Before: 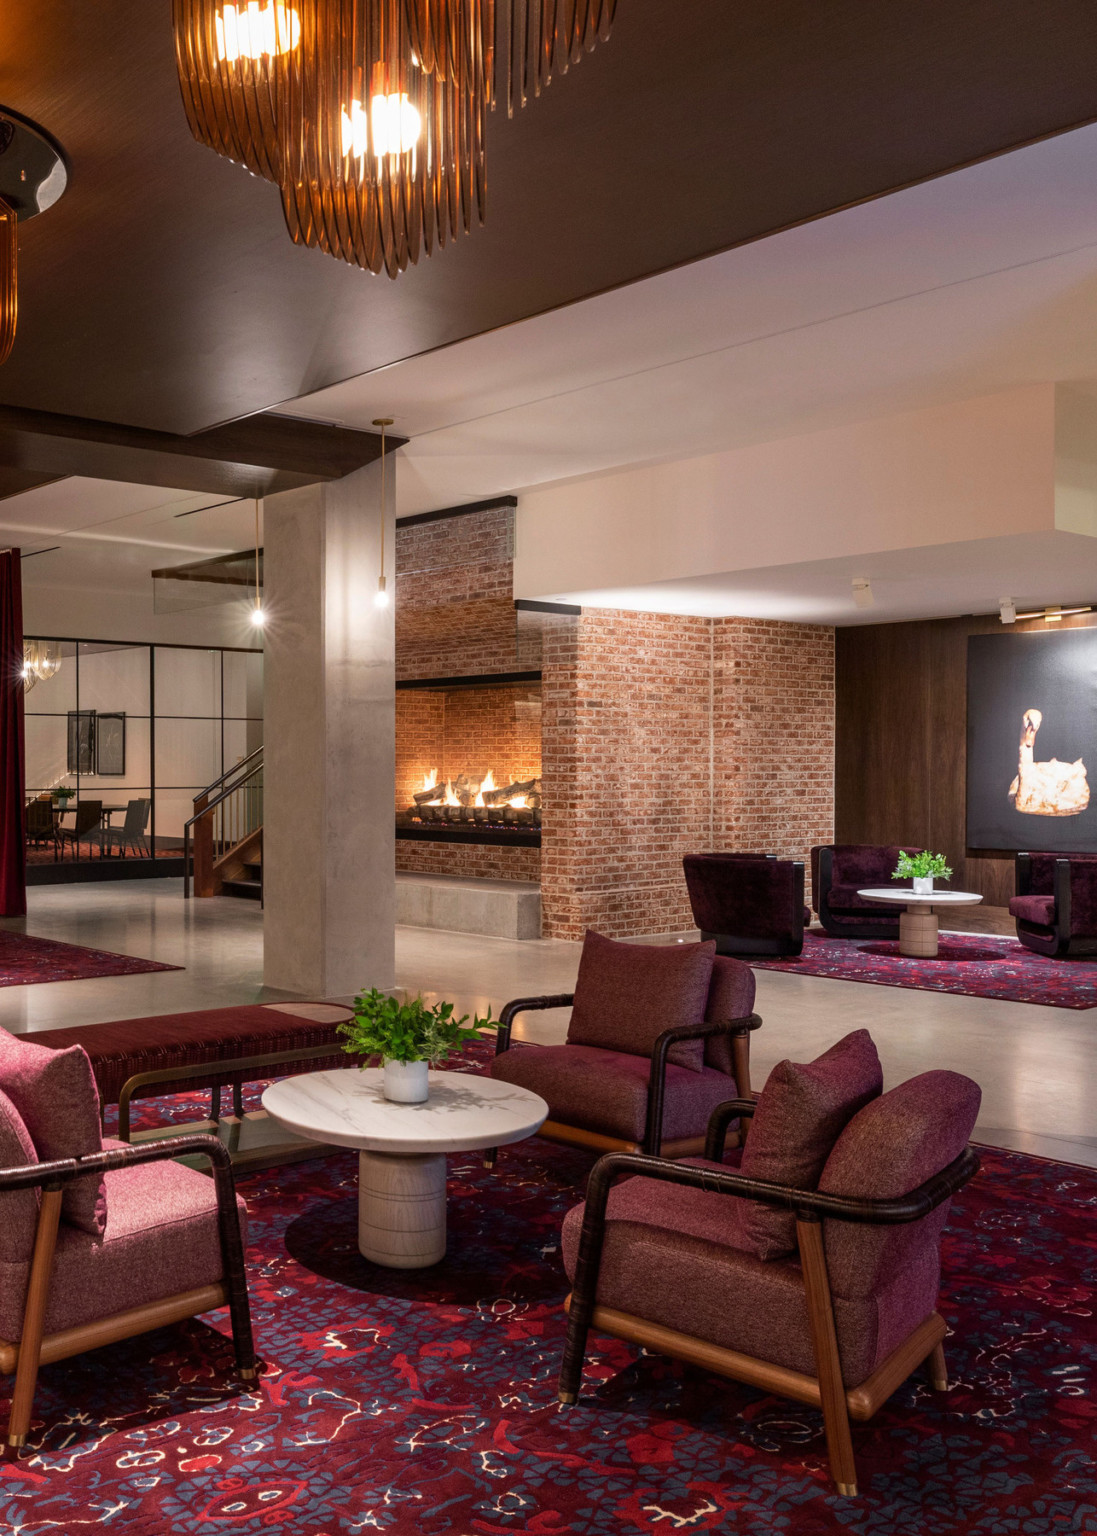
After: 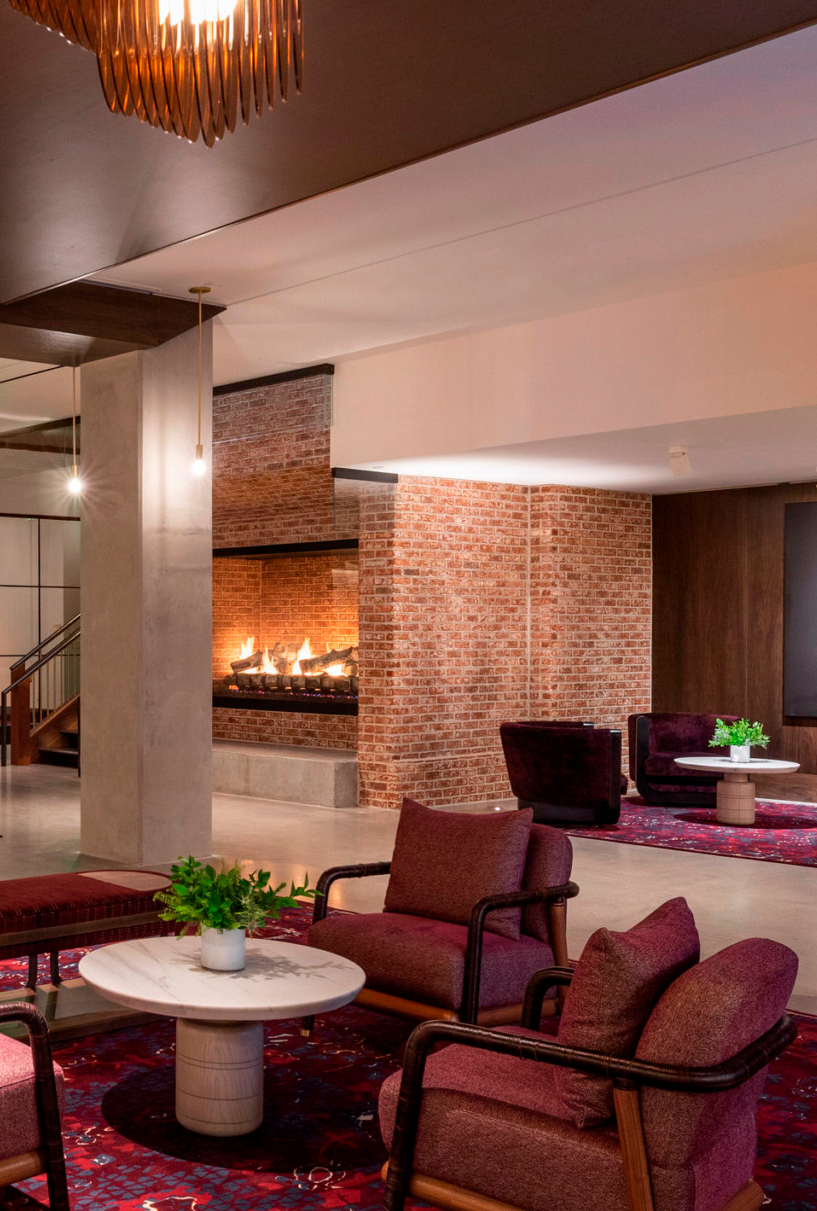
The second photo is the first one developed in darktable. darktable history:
levels: levels [0, 0.498, 1]
crop: left 16.768%, top 8.646%, right 8.707%, bottom 12.476%
